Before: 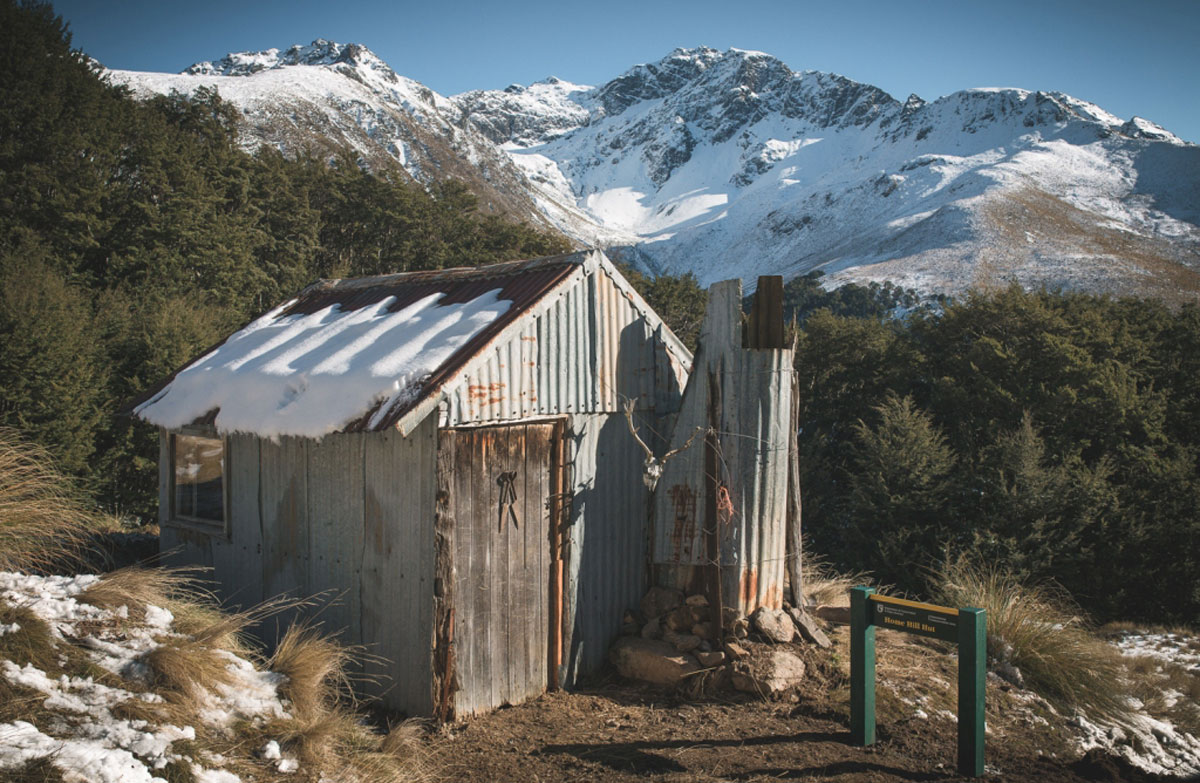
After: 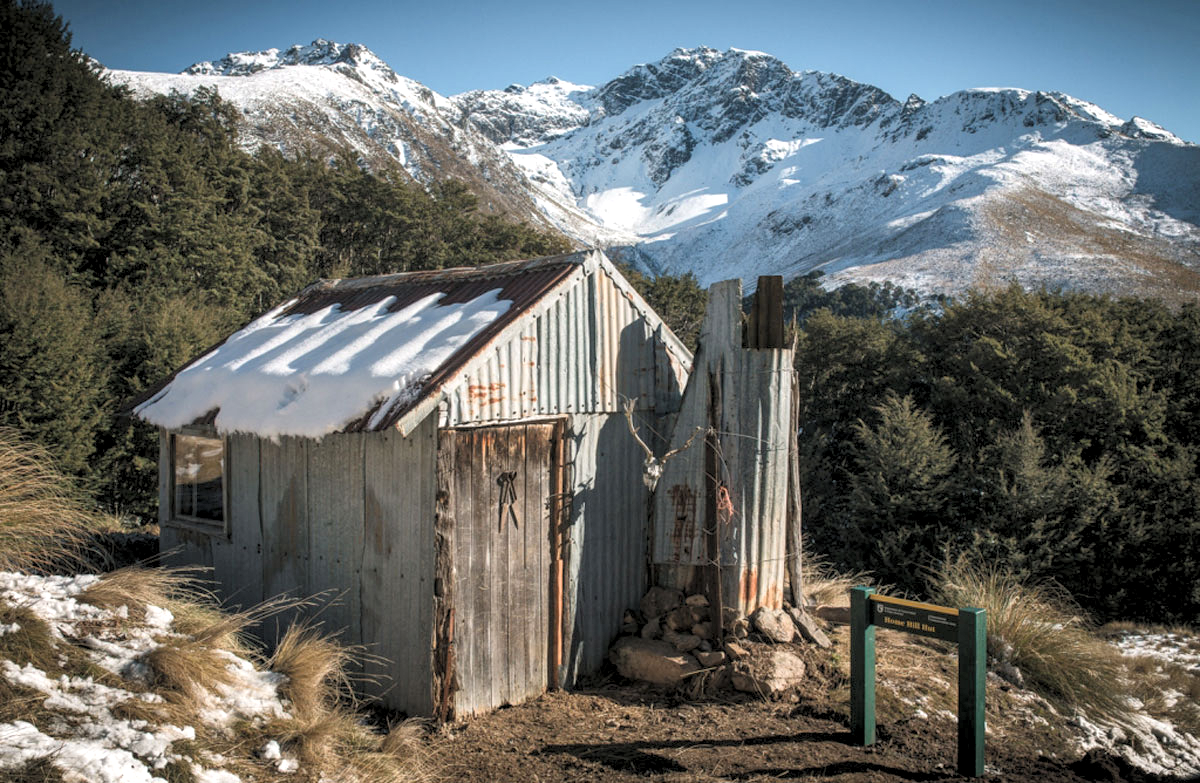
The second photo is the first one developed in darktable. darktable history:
rgb levels: levels [[0.013, 0.434, 0.89], [0, 0.5, 1], [0, 0.5, 1]]
local contrast: on, module defaults
